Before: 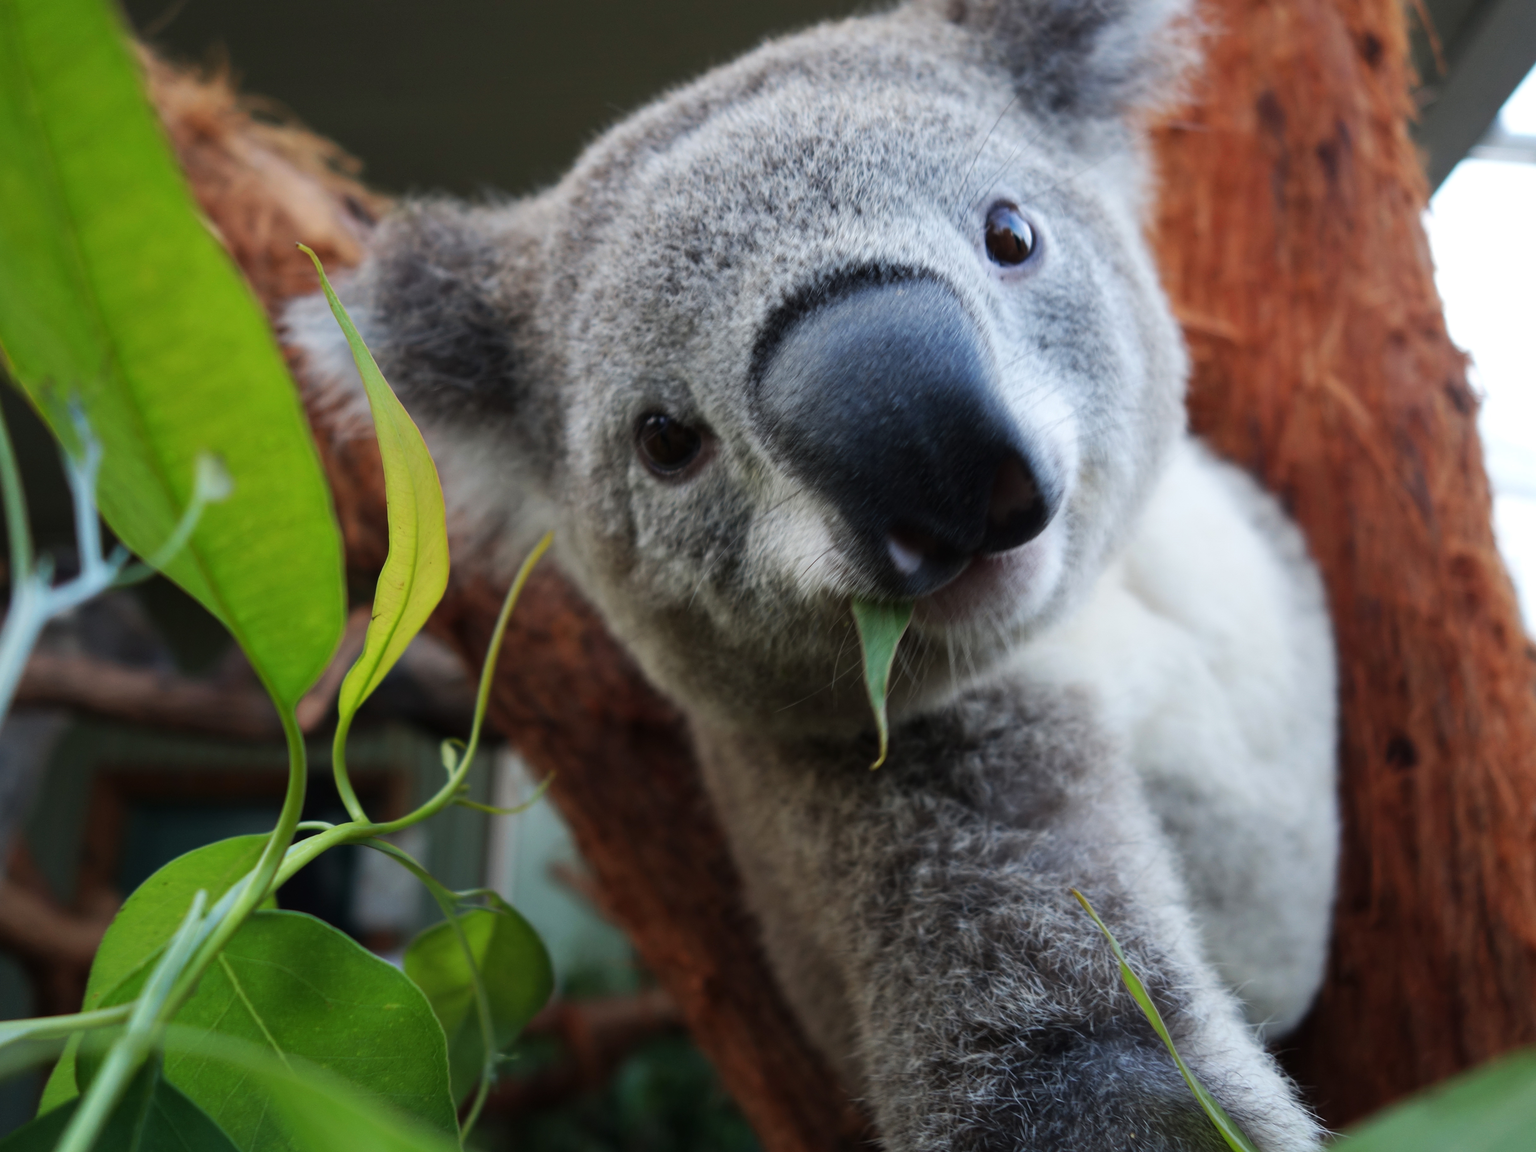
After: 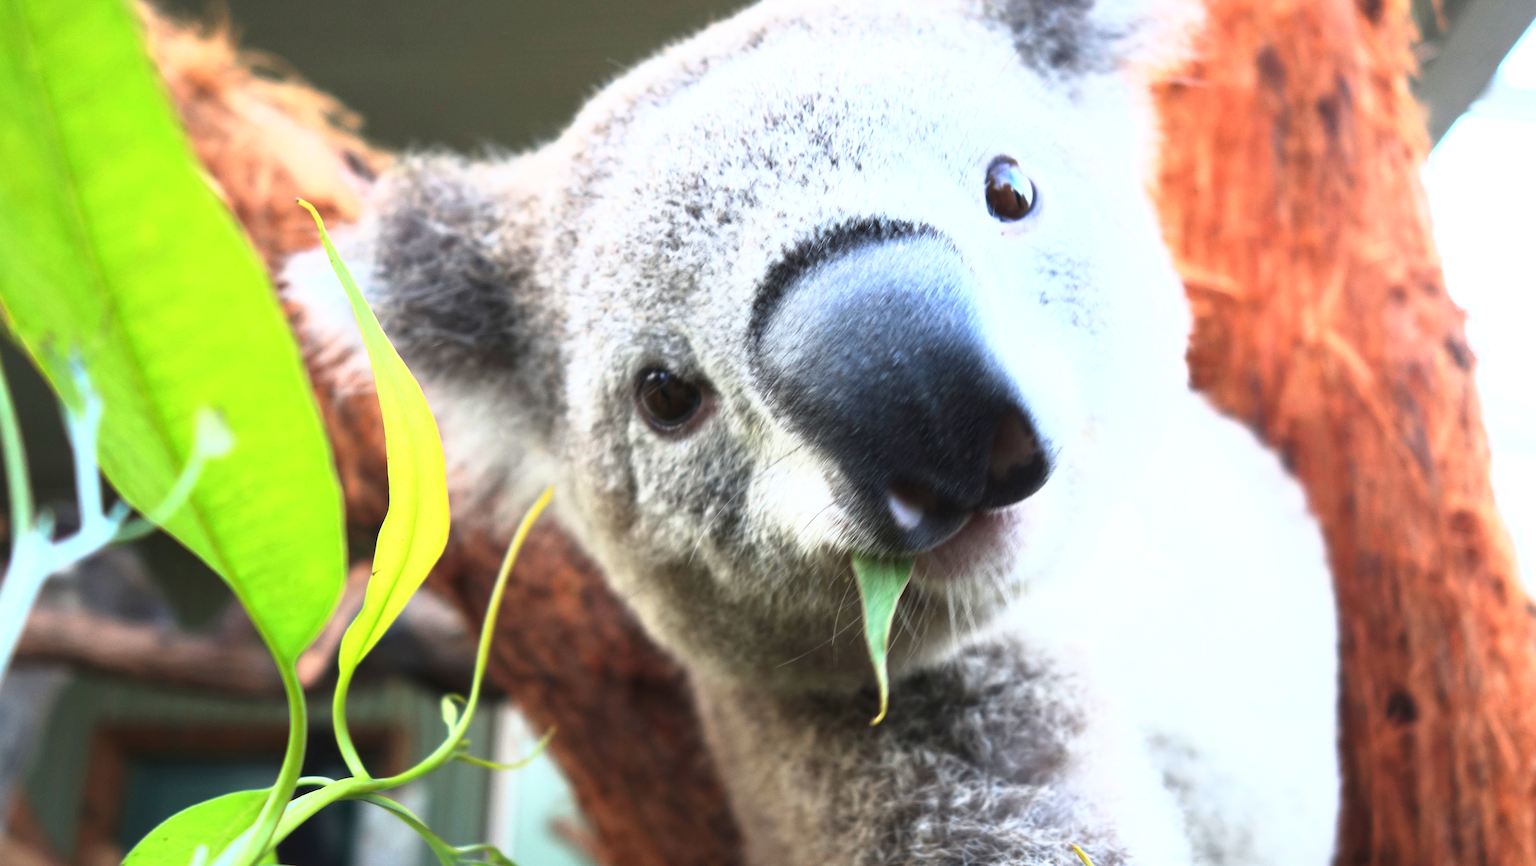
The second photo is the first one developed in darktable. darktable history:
base curve: curves: ch0 [(0, 0) (0.495, 0.917) (1, 1)]
crop: top 3.903%, bottom 20.901%
exposure: black level correction 0, exposure 0.702 EV, compensate highlight preservation false
